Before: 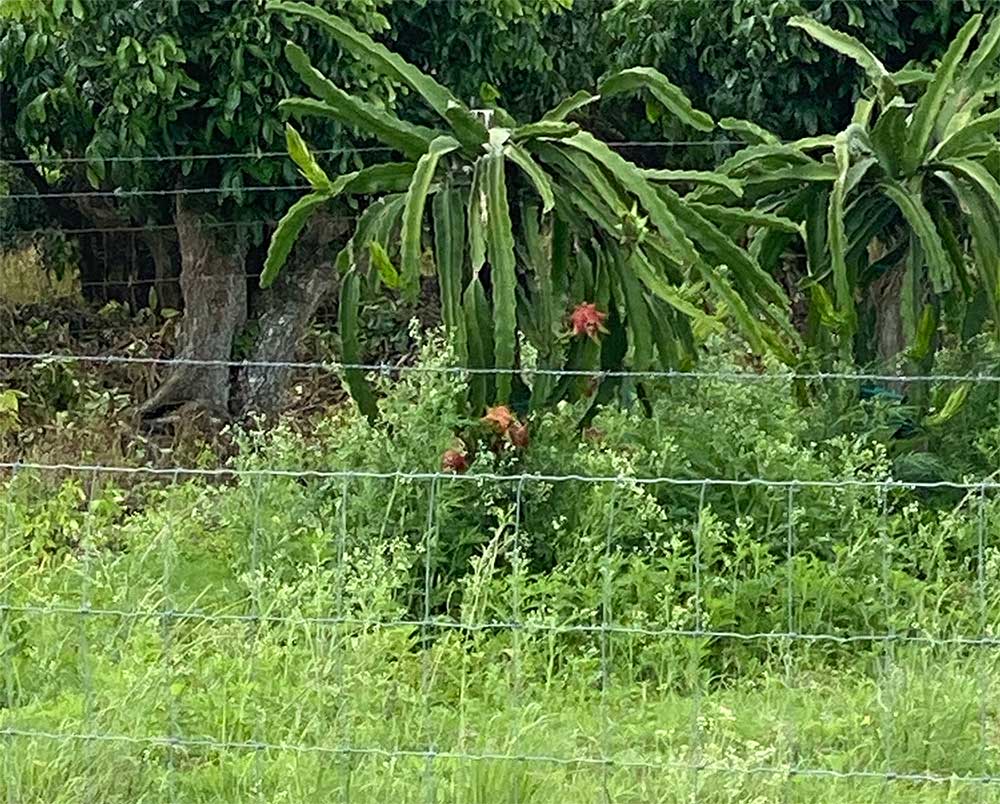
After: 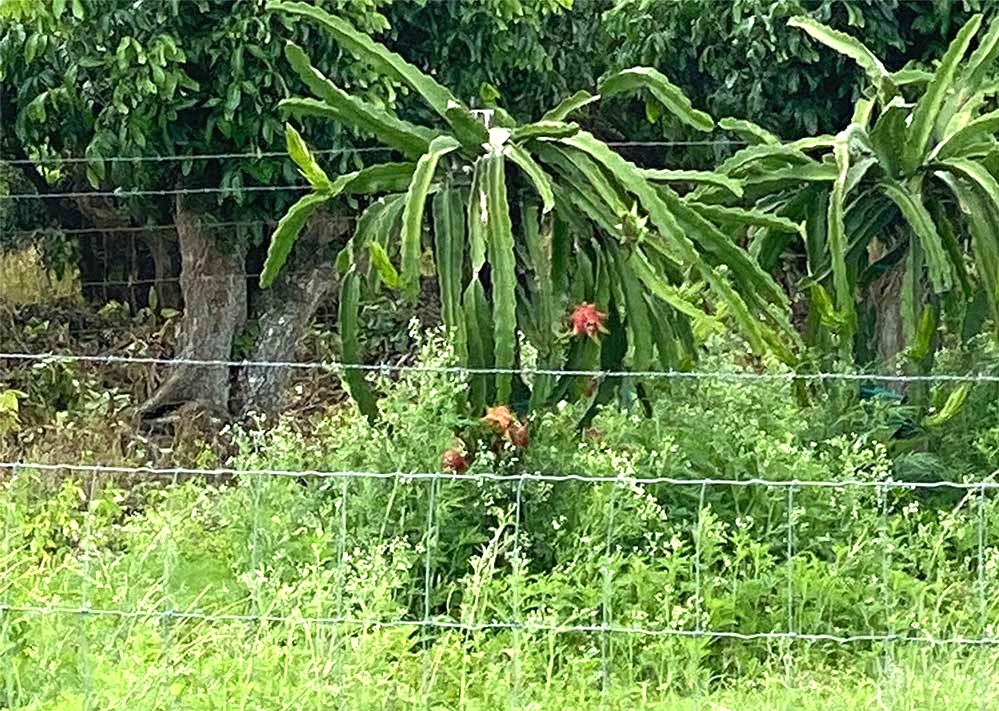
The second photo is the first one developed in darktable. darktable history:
crop and rotate: top 0%, bottom 11.49%
exposure: black level correction 0, exposure 0.7 EV, compensate exposure bias true, compensate highlight preservation false
